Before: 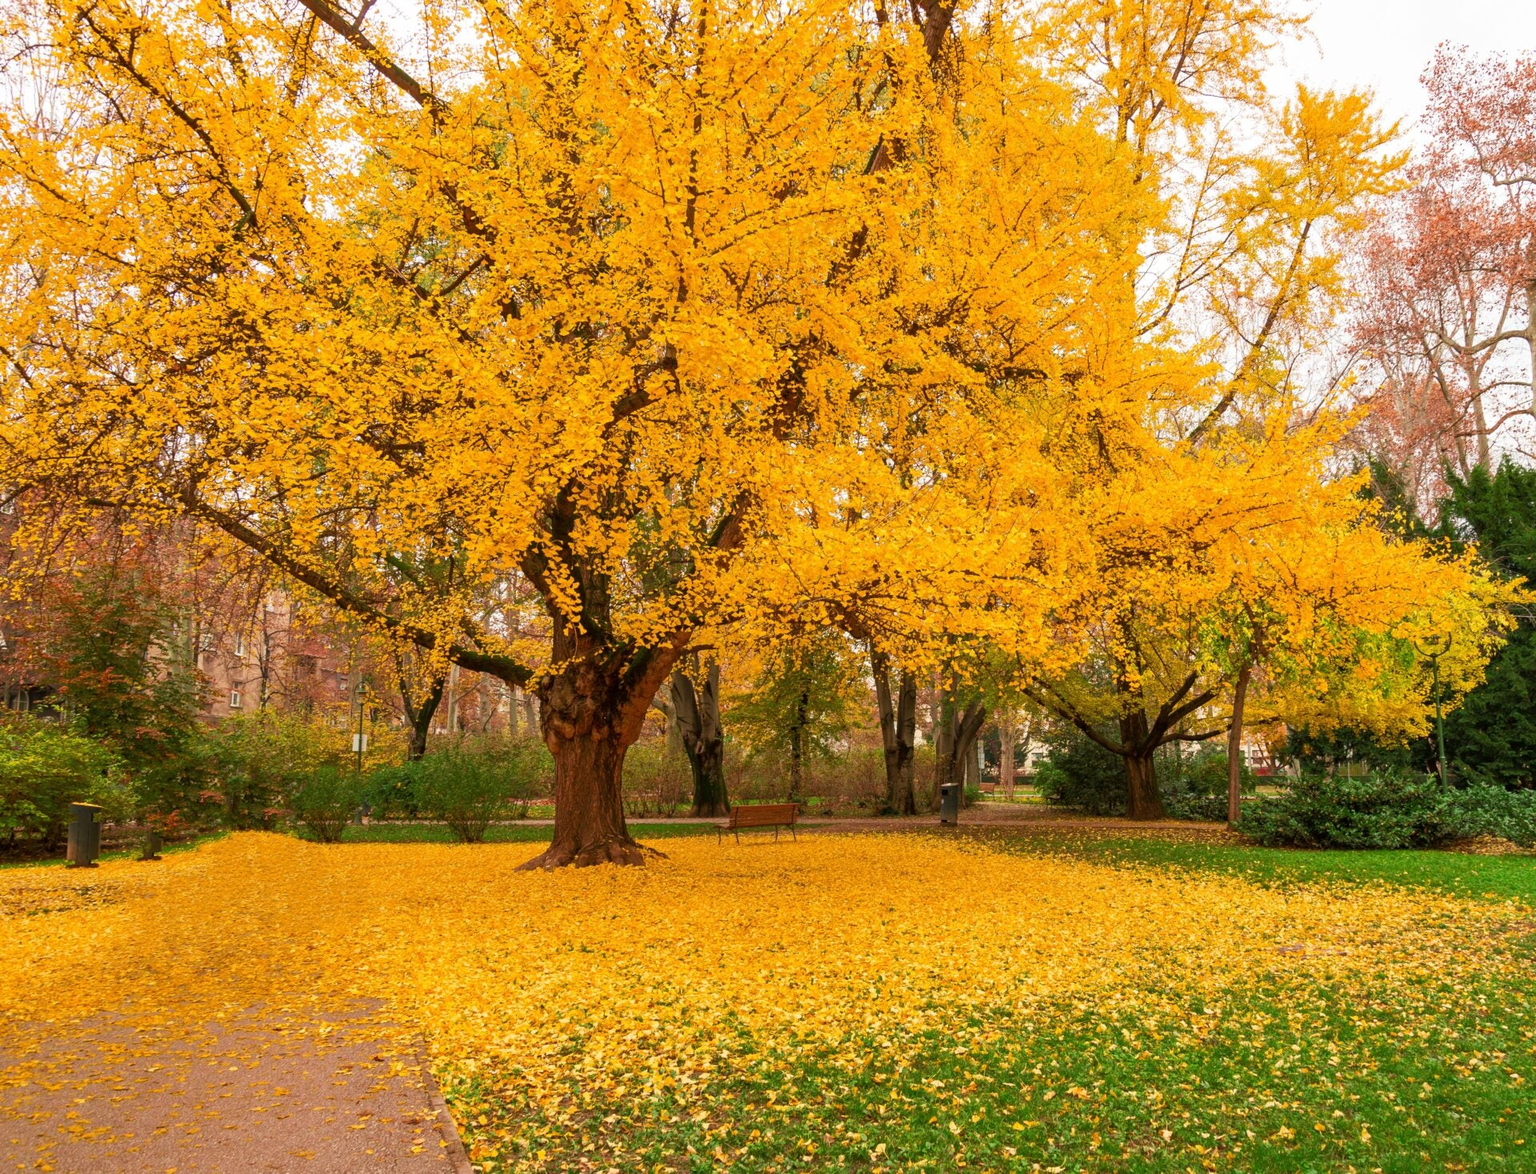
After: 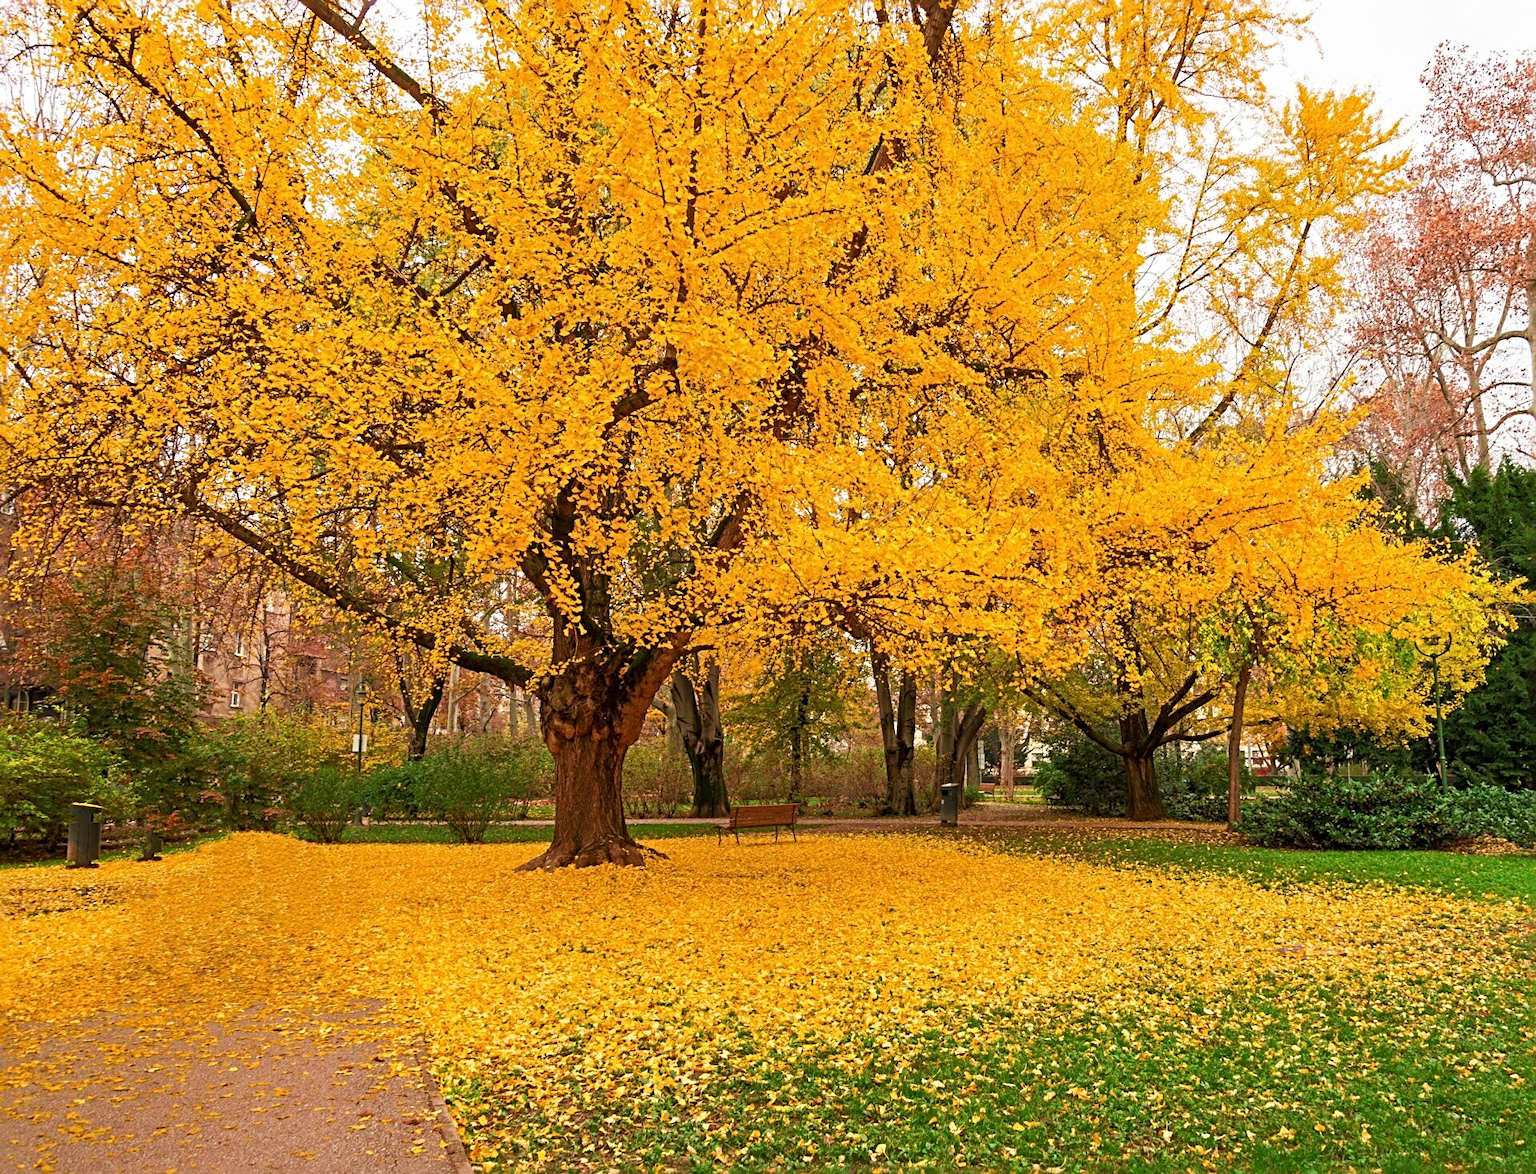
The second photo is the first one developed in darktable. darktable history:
sharpen: radius 3.998
